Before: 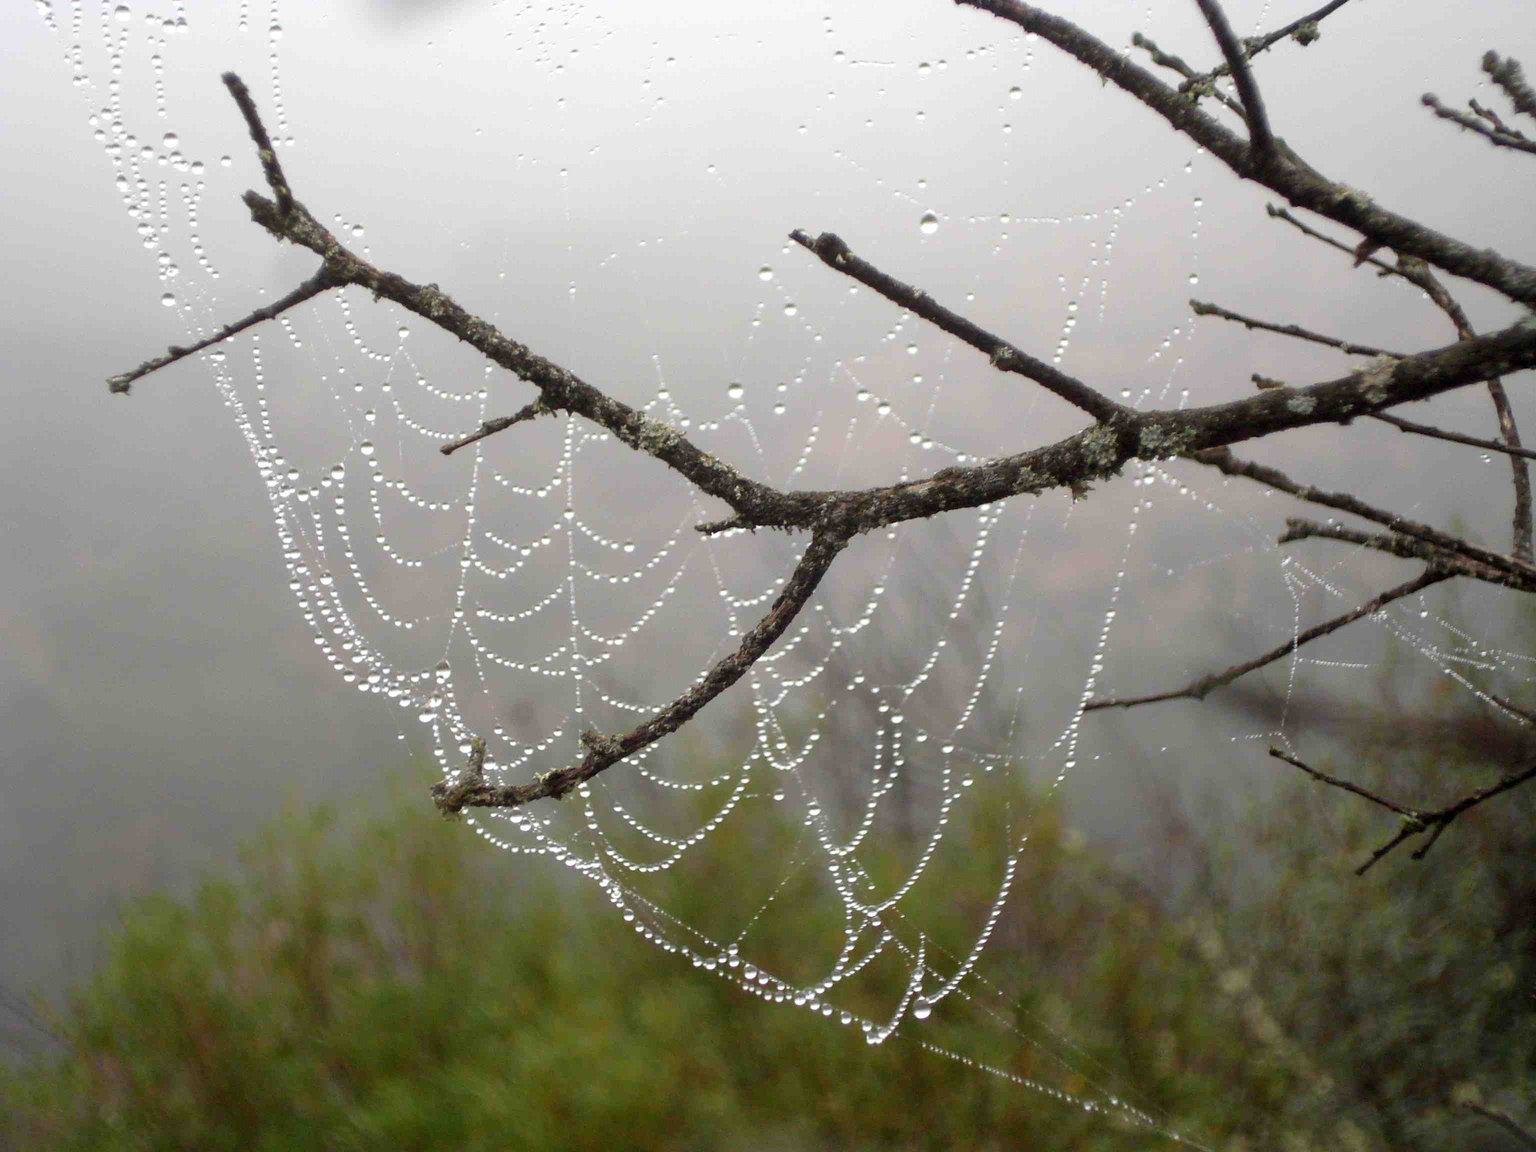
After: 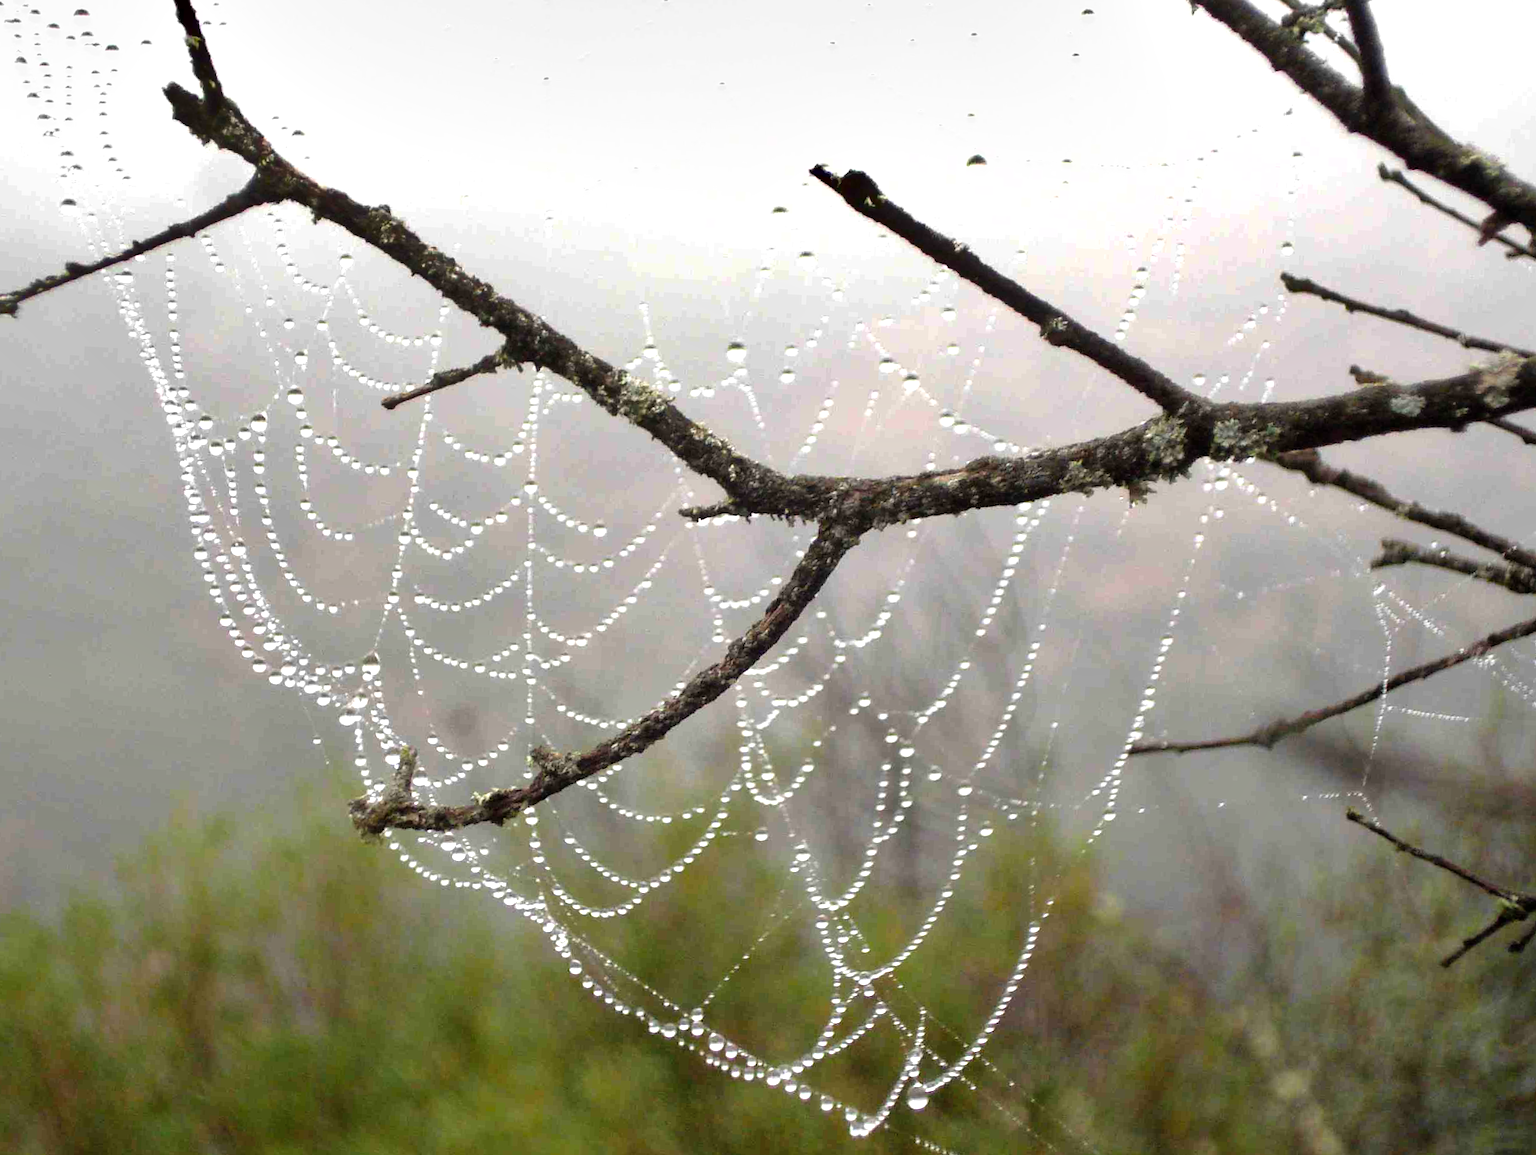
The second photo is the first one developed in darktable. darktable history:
tone equalizer: -8 EV -0.764 EV, -7 EV -0.732 EV, -6 EV -0.561 EV, -5 EV -0.392 EV, -3 EV 0.395 EV, -2 EV 0.6 EV, -1 EV 0.697 EV, +0 EV 0.763 EV, mask exposure compensation -0.495 EV
shadows and highlights: soften with gaussian
crop and rotate: angle -3.12°, left 5.292%, top 5.18%, right 4.604%, bottom 4.435%
color balance rgb: shadows lift › hue 84.53°, perceptual saturation grading › global saturation 0.783%, global vibrance 16.566%, saturation formula JzAzBz (2021)
